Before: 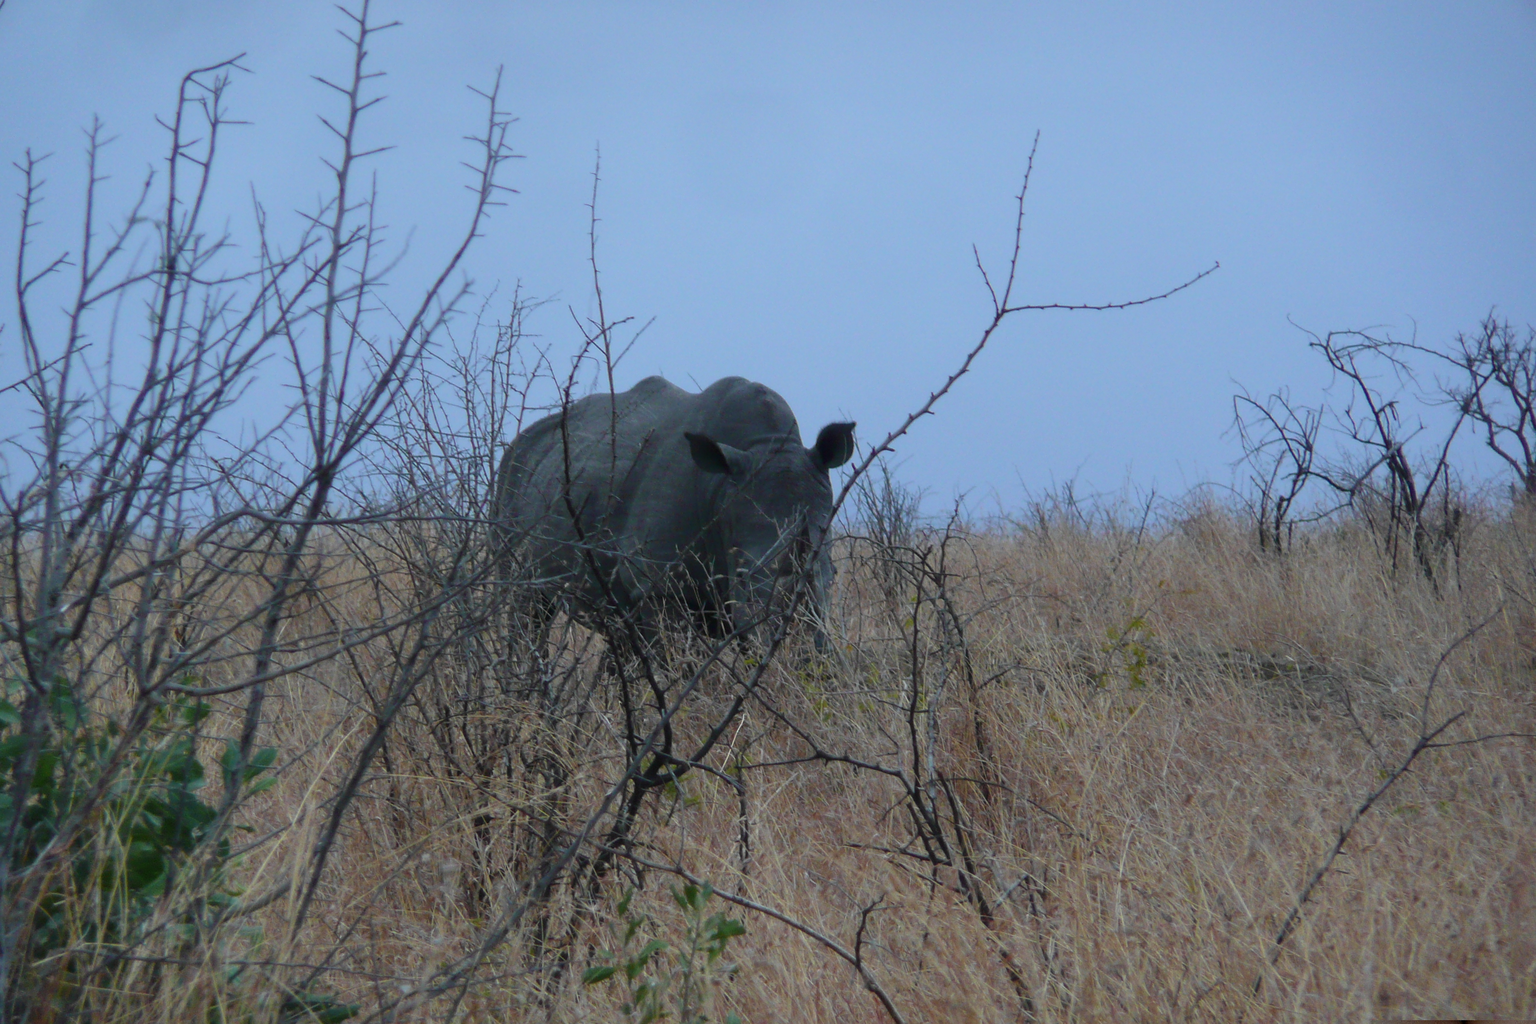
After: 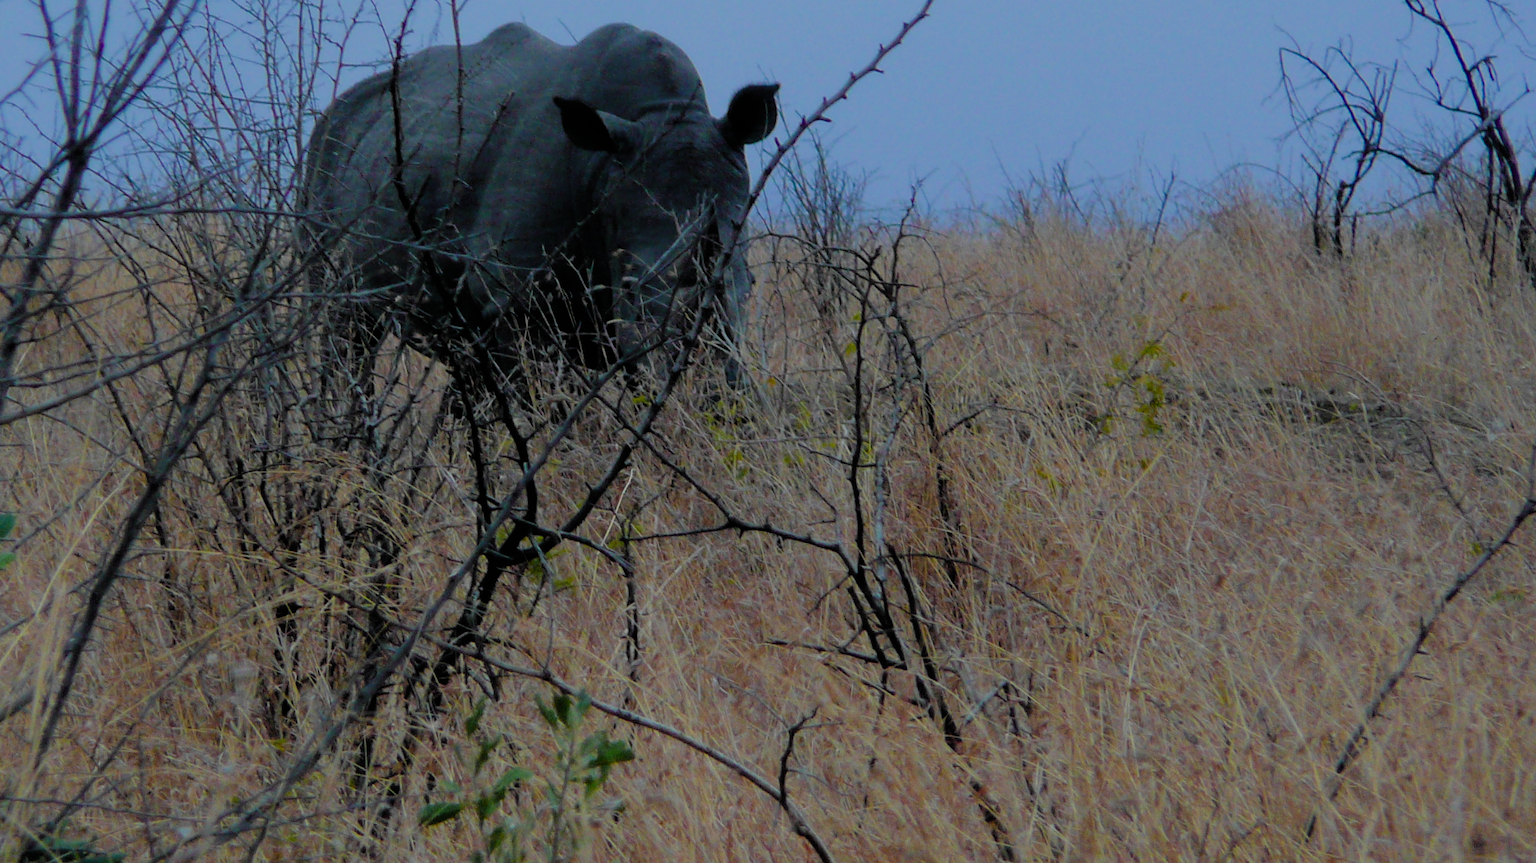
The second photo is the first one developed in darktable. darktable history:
crop and rotate: left 17.299%, top 35.115%, right 7.015%, bottom 1.024%
filmic rgb: black relative exposure -4.4 EV, white relative exposure 5 EV, threshold 3 EV, hardness 2.23, latitude 40.06%, contrast 1.15, highlights saturation mix 10%, shadows ↔ highlights balance 1.04%, preserve chrominance RGB euclidean norm (legacy), color science v4 (2020), enable highlight reconstruction true
